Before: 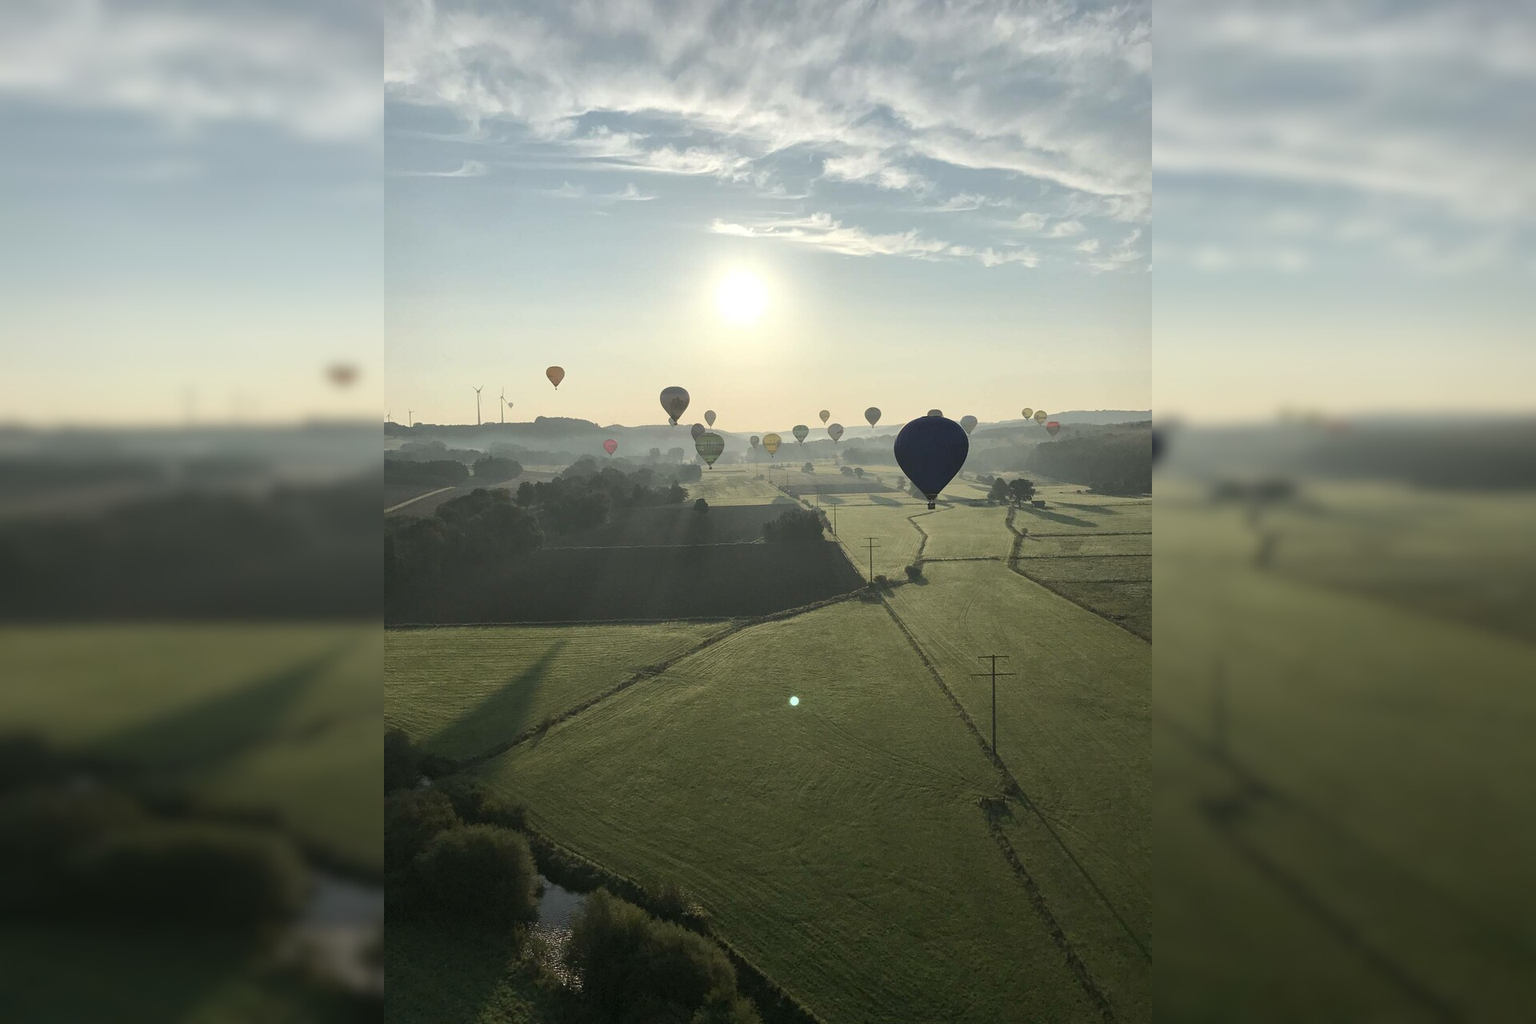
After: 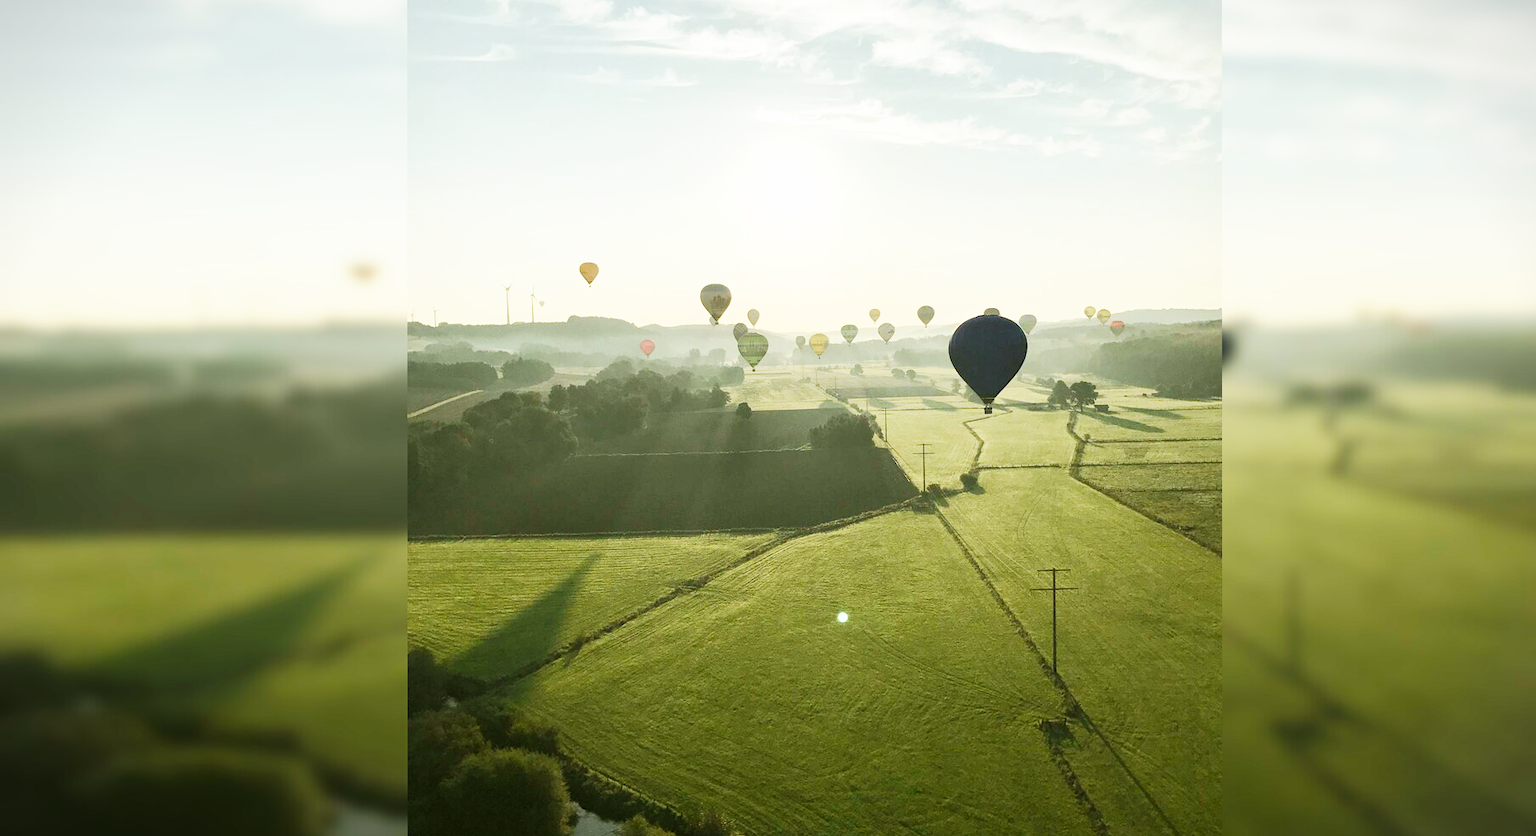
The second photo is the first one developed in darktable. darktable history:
vignetting: fall-off start 100%, brightness -0.282, width/height ratio 1.31
crop and rotate: angle 0.03°, top 11.643%, right 5.651%, bottom 11.189%
contrast brightness saturation: saturation 0.1
base curve: curves: ch0 [(0, 0) (0.007, 0.004) (0.027, 0.03) (0.046, 0.07) (0.207, 0.54) (0.442, 0.872) (0.673, 0.972) (1, 1)], preserve colors none
color balance: mode lift, gamma, gain (sRGB), lift [1.04, 1, 1, 0.97], gamma [1.01, 1, 1, 0.97], gain [0.96, 1, 1, 0.97]
